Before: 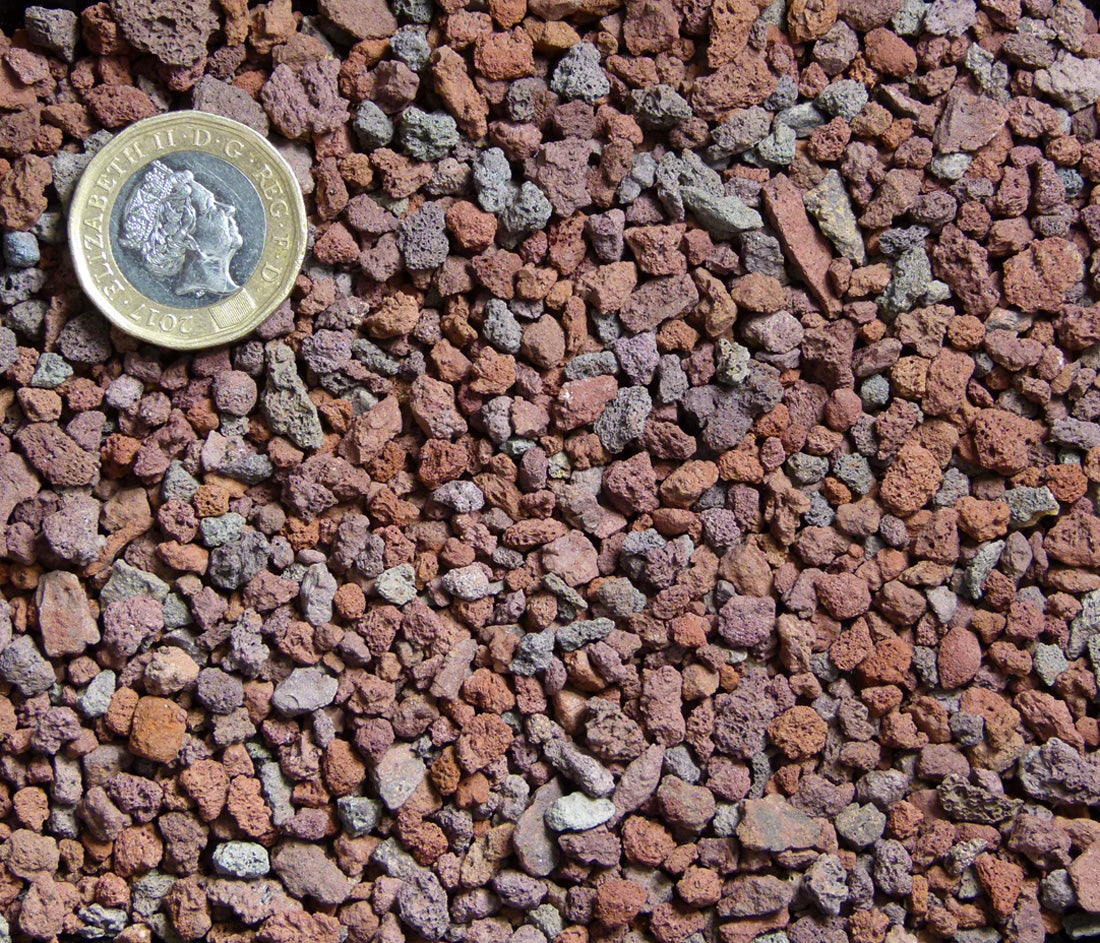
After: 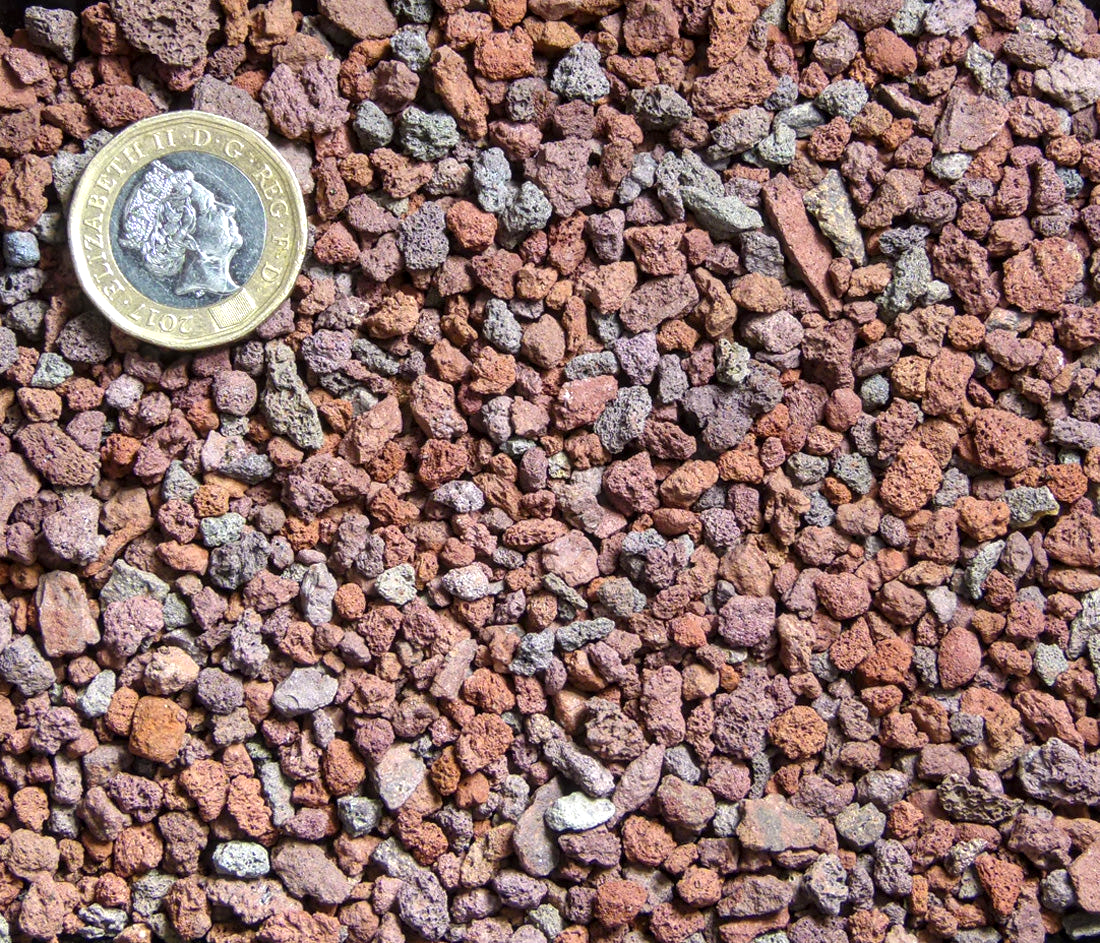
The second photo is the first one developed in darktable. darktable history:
local contrast: on, module defaults
exposure: black level correction 0, exposure 0.5 EV, compensate exposure bias true, compensate highlight preservation false
